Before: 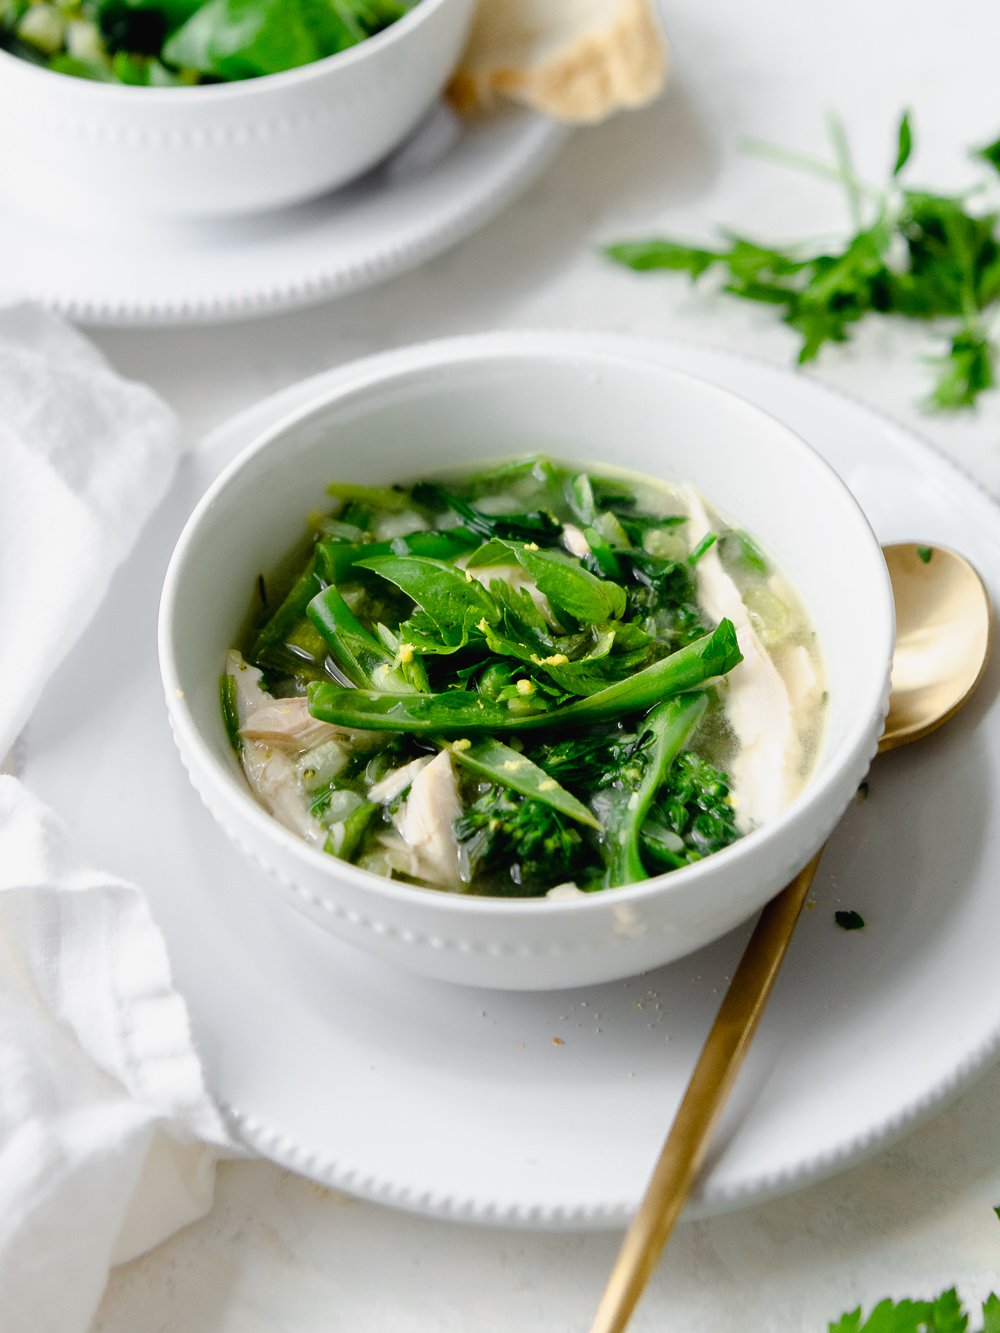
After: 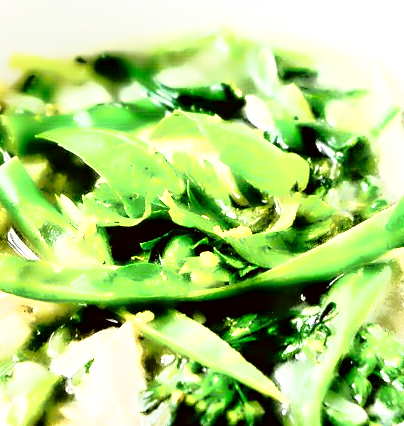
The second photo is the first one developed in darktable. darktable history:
rgb curve: curves: ch0 [(0, 0) (0.21, 0.15) (0.24, 0.21) (0.5, 0.75) (0.75, 0.96) (0.89, 0.99) (1, 1)]; ch1 [(0, 0.02) (0.21, 0.13) (0.25, 0.2) (0.5, 0.67) (0.75, 0.9) (0.89, 0.97) (1, 1)]; ch2 [(0, 0.02) (0.21, 0.13) (0.25, 0.2) (0.5, 0.67) (0.75, 0.9) (0.89, 0.97) (1, 1)], compensate middle gray true
white balance: red 1.127, blue 0.943
color correction: highlights a* -3.28, highlights b* -6.24, shadows a* 3.1, shadows b* 5.19
crop: left 31.751%, top 32.172%, right 27.8%, bottom 35.83%
exposure: exposure 0.74 EV, compensate highlight preservation false
lowpass: radius 4, soften with bilateral filter, unbound 0
local contrast: mode bilateral grid, contrast 20, coarseness 3, detail 300%, midtone range 0.2
tone curve: curves: ch0 [(0, 0) (0.003, 0.004) (0.011, 0.014) (0.025, 0.032) (0.044, 0.057) (0.069, 0.089) (0.1, 0.128) (0.136, 0.174) (0.177, 0.227) (0.224, 0.287) (0.277, 0.354) (0.335, 0.427) (0.399, 0.507) (0.468, 0.582) (0.543, 0.653) (0.623, 0.726) (0.709, 0.799) (0.801, 0.876) (0.898, 0.937) (1, 1)], preserve colors none
